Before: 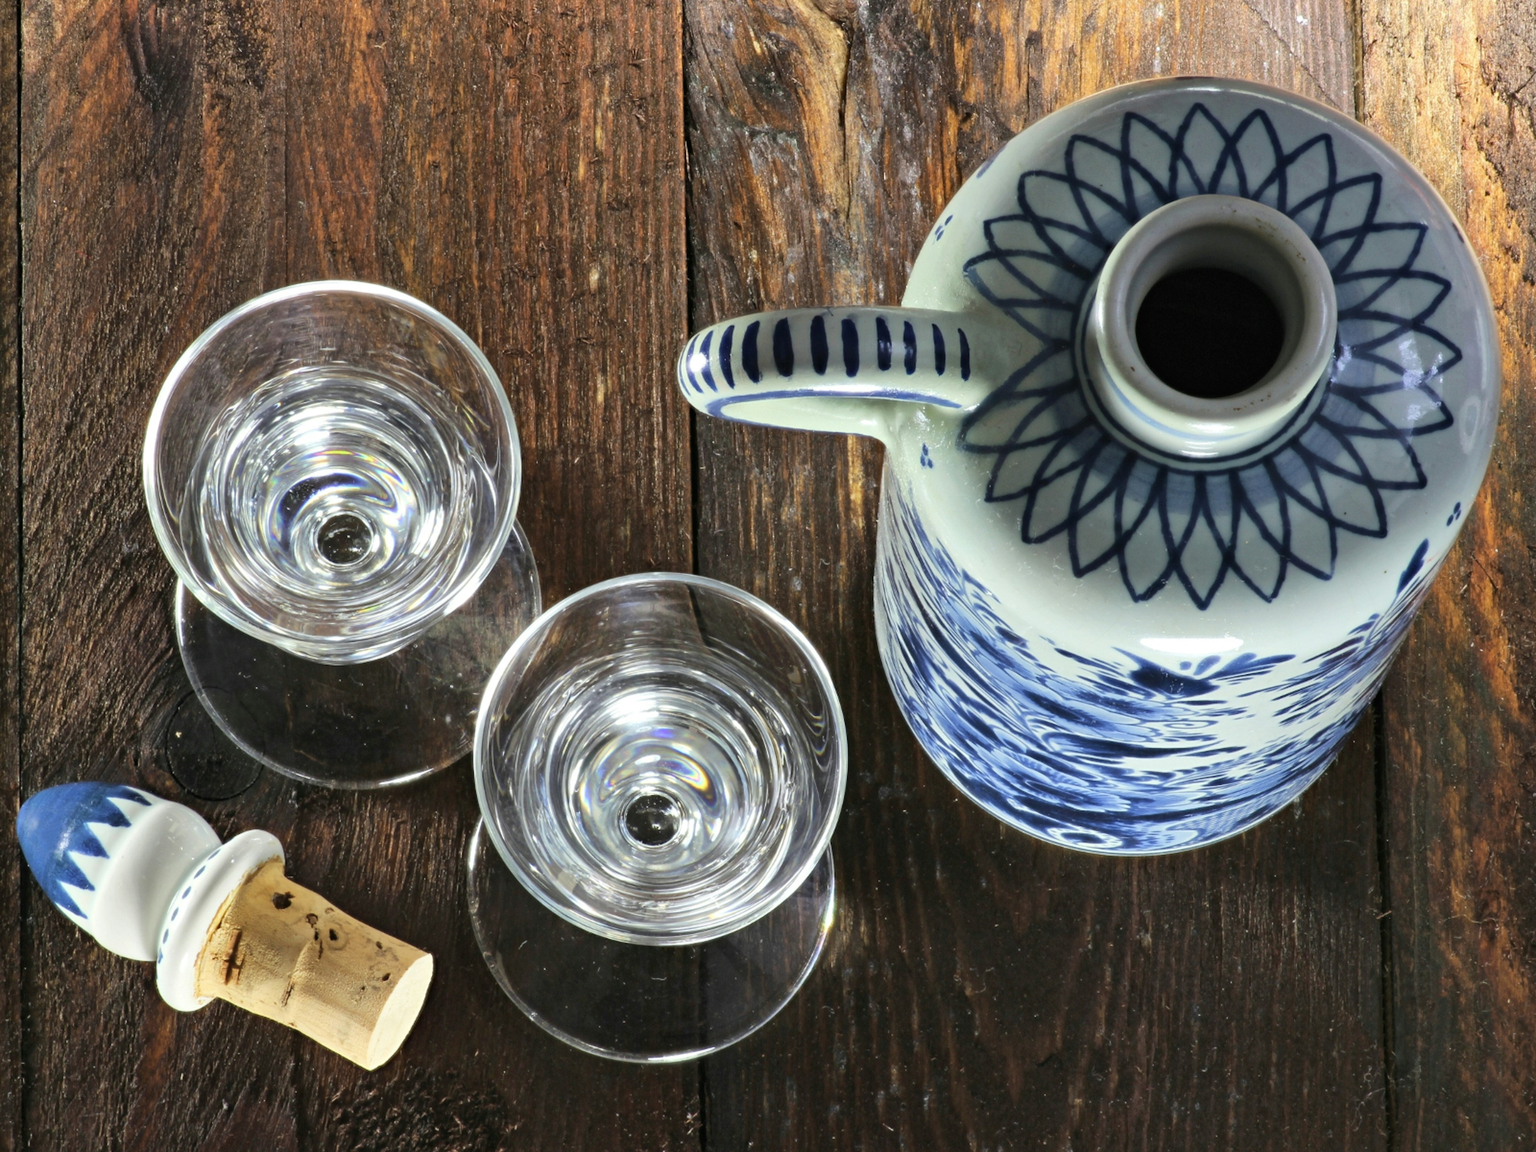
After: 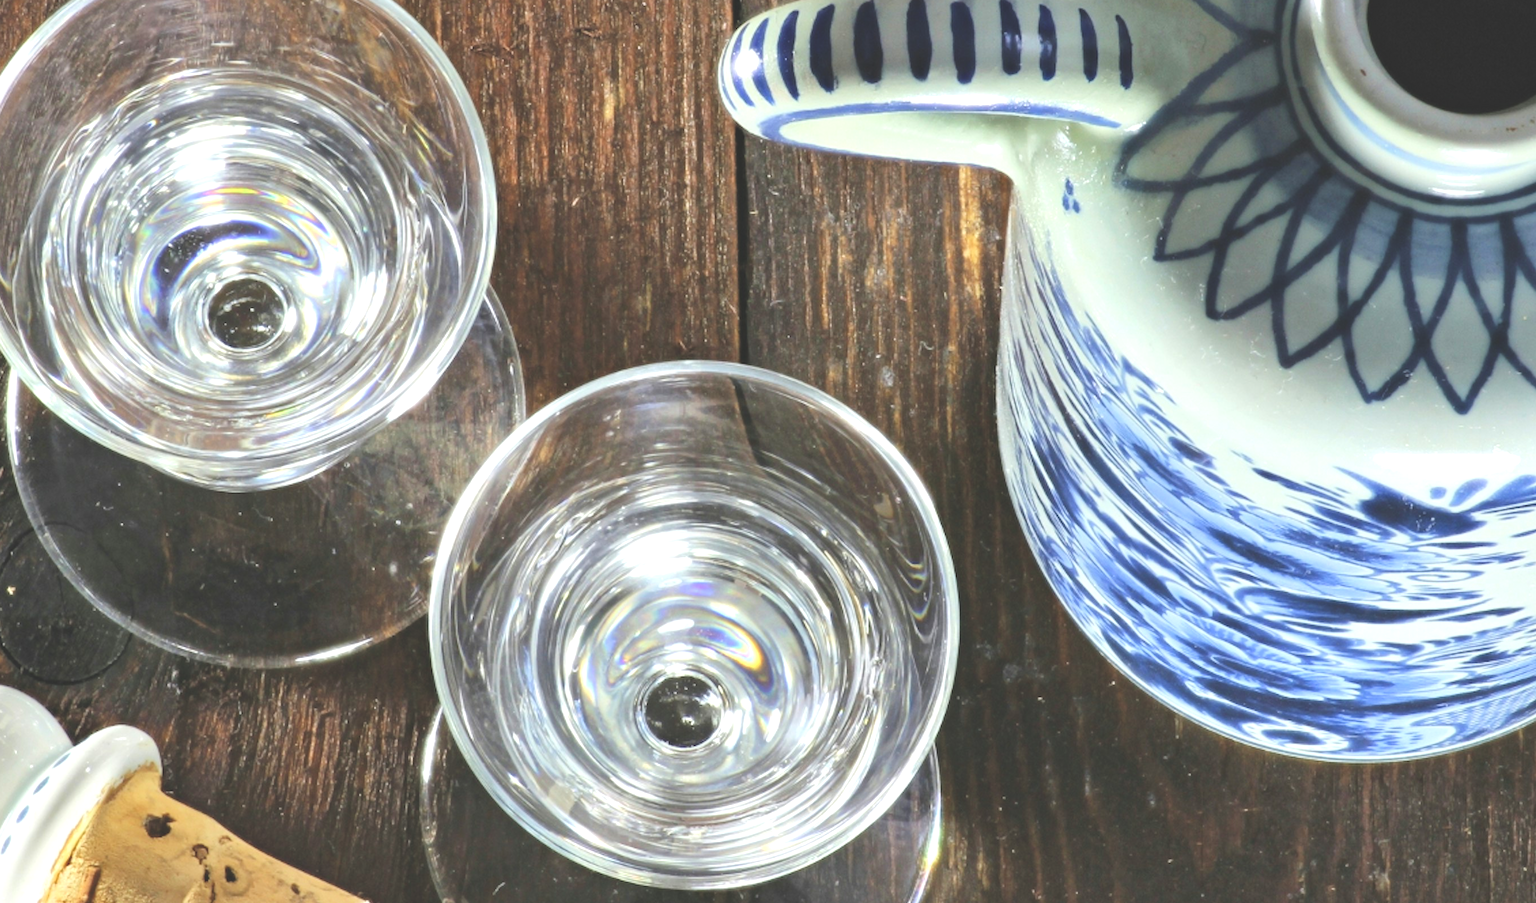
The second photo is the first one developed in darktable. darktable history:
levels: black 3.83%, white 90.64%, levels [0.044, 0.416, 0.908]
exposure: black level correction -0.015, compensate highlight preservation false
crop: left 11.123%, top 27.61%, right 18.3%, bottom 17.034%
